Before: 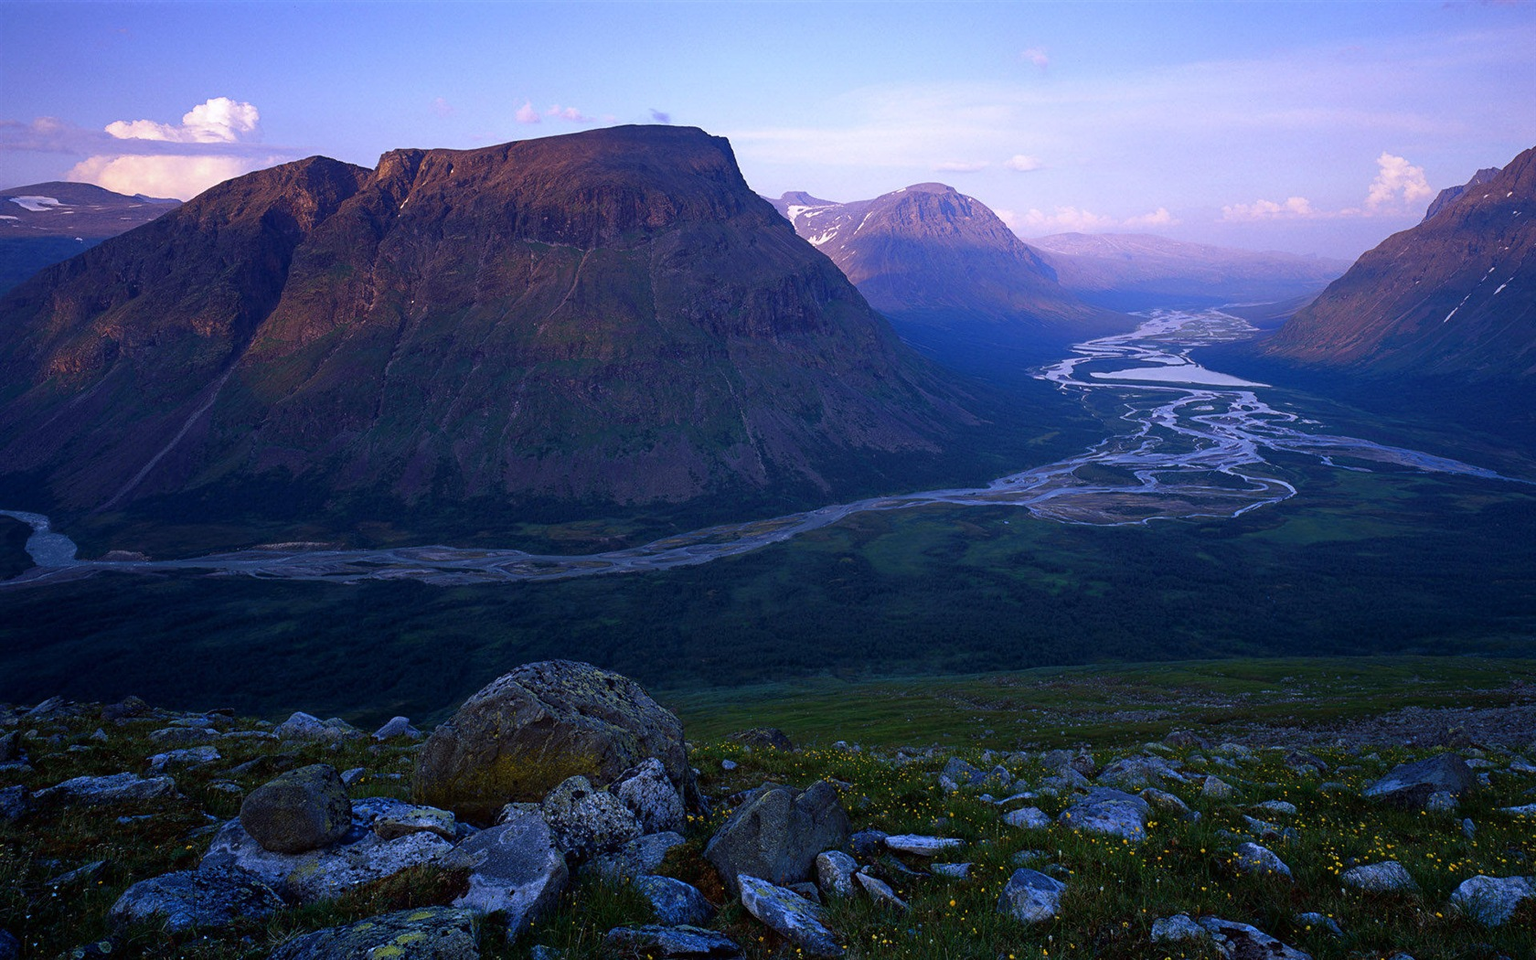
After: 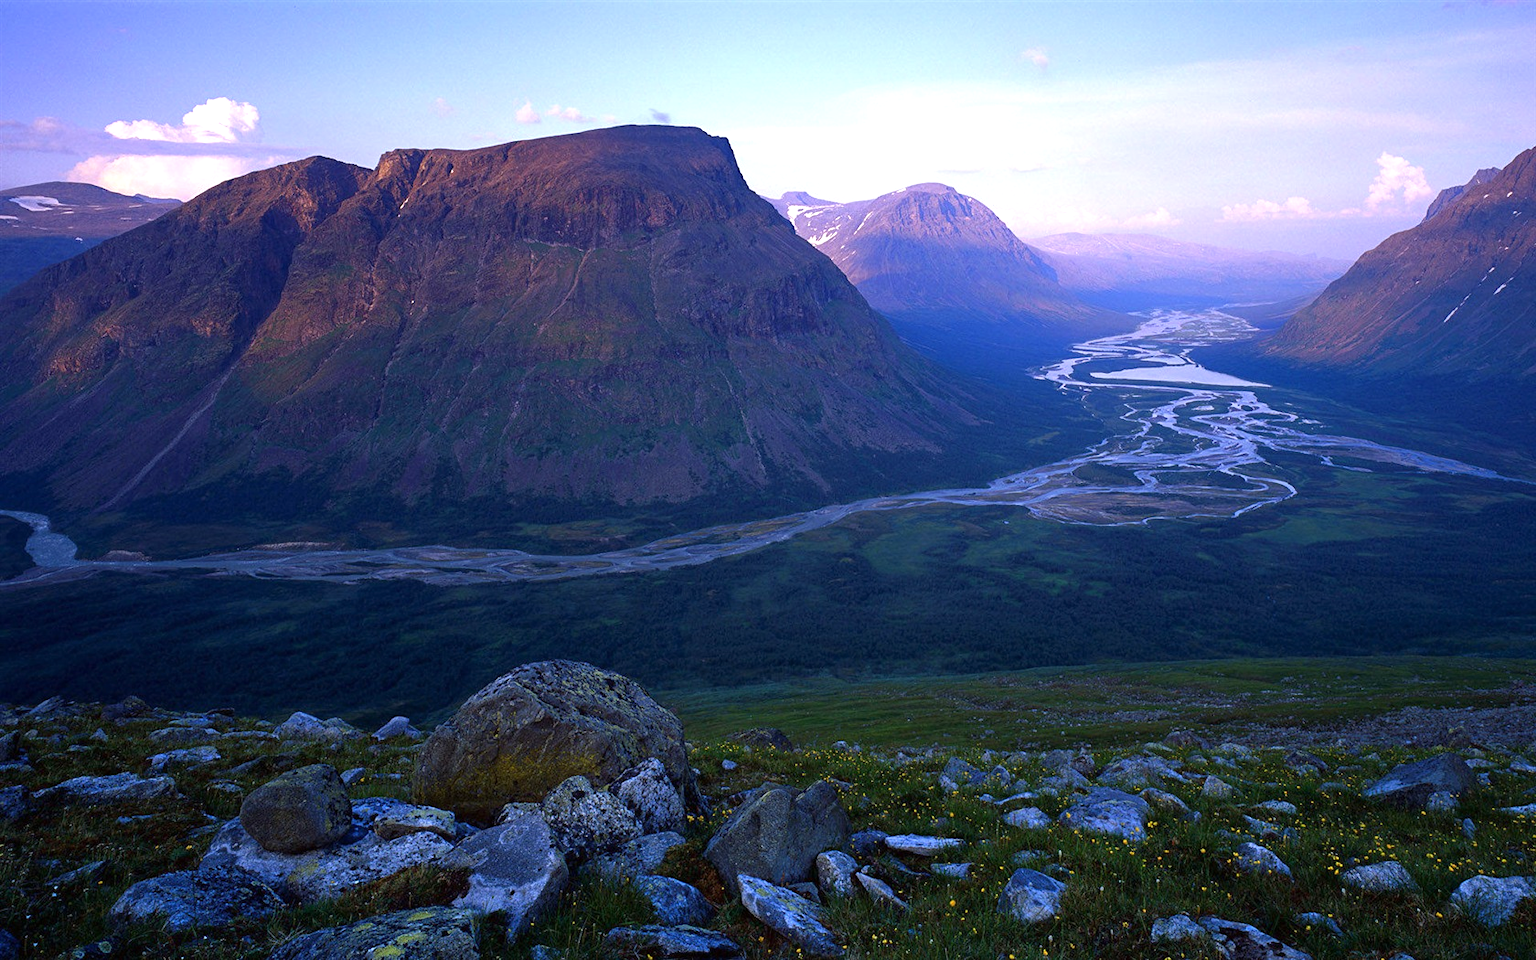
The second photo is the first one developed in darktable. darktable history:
exposure: exposure 0.558 EV, compensate highlight preservation false
tone equalizer: on, module defaults
